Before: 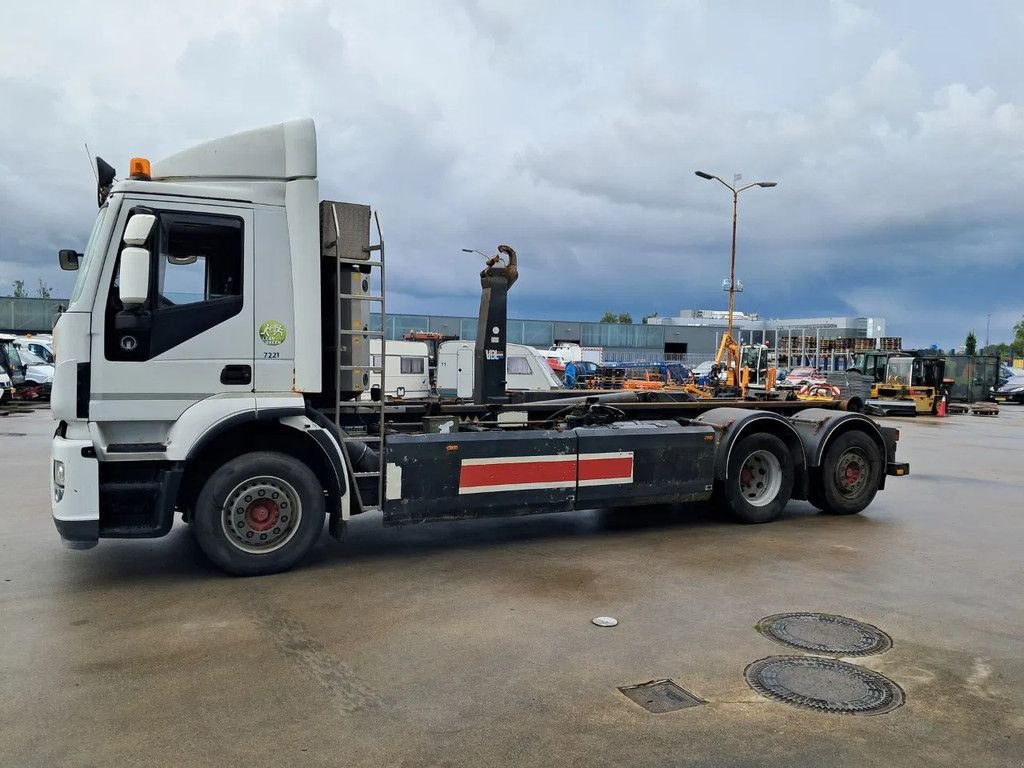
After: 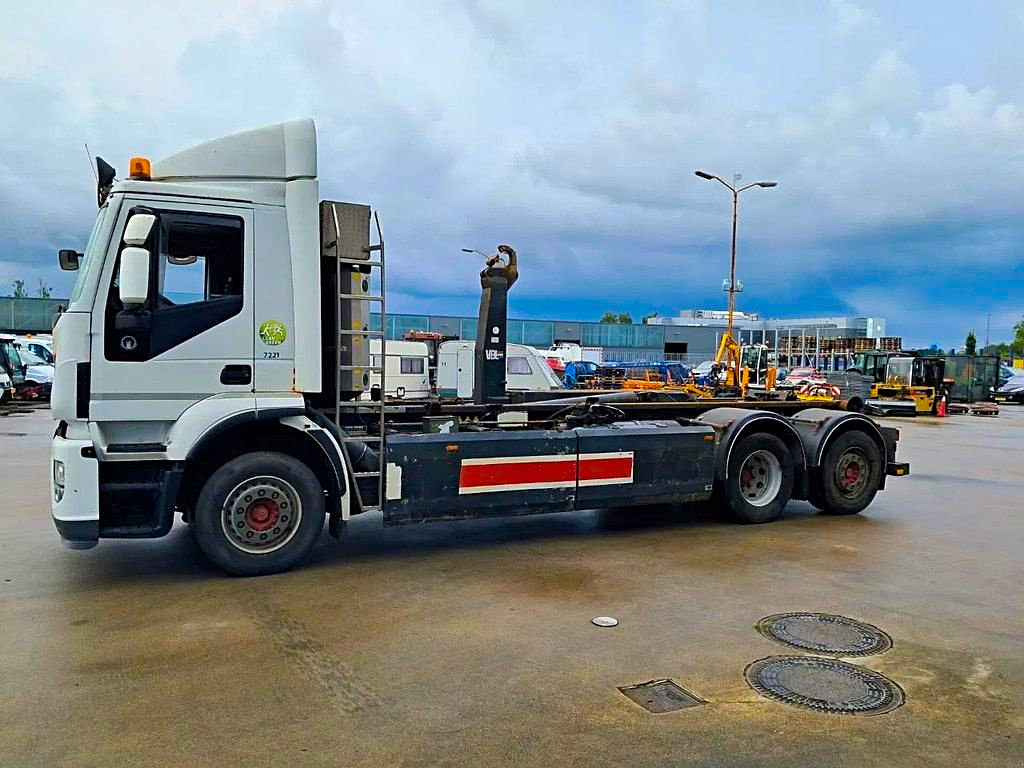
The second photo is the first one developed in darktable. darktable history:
color balance rgb: perceptual saturation grading › global saturation 30.638%, global vibrance 50.138%
sharpen: on, module defaults
